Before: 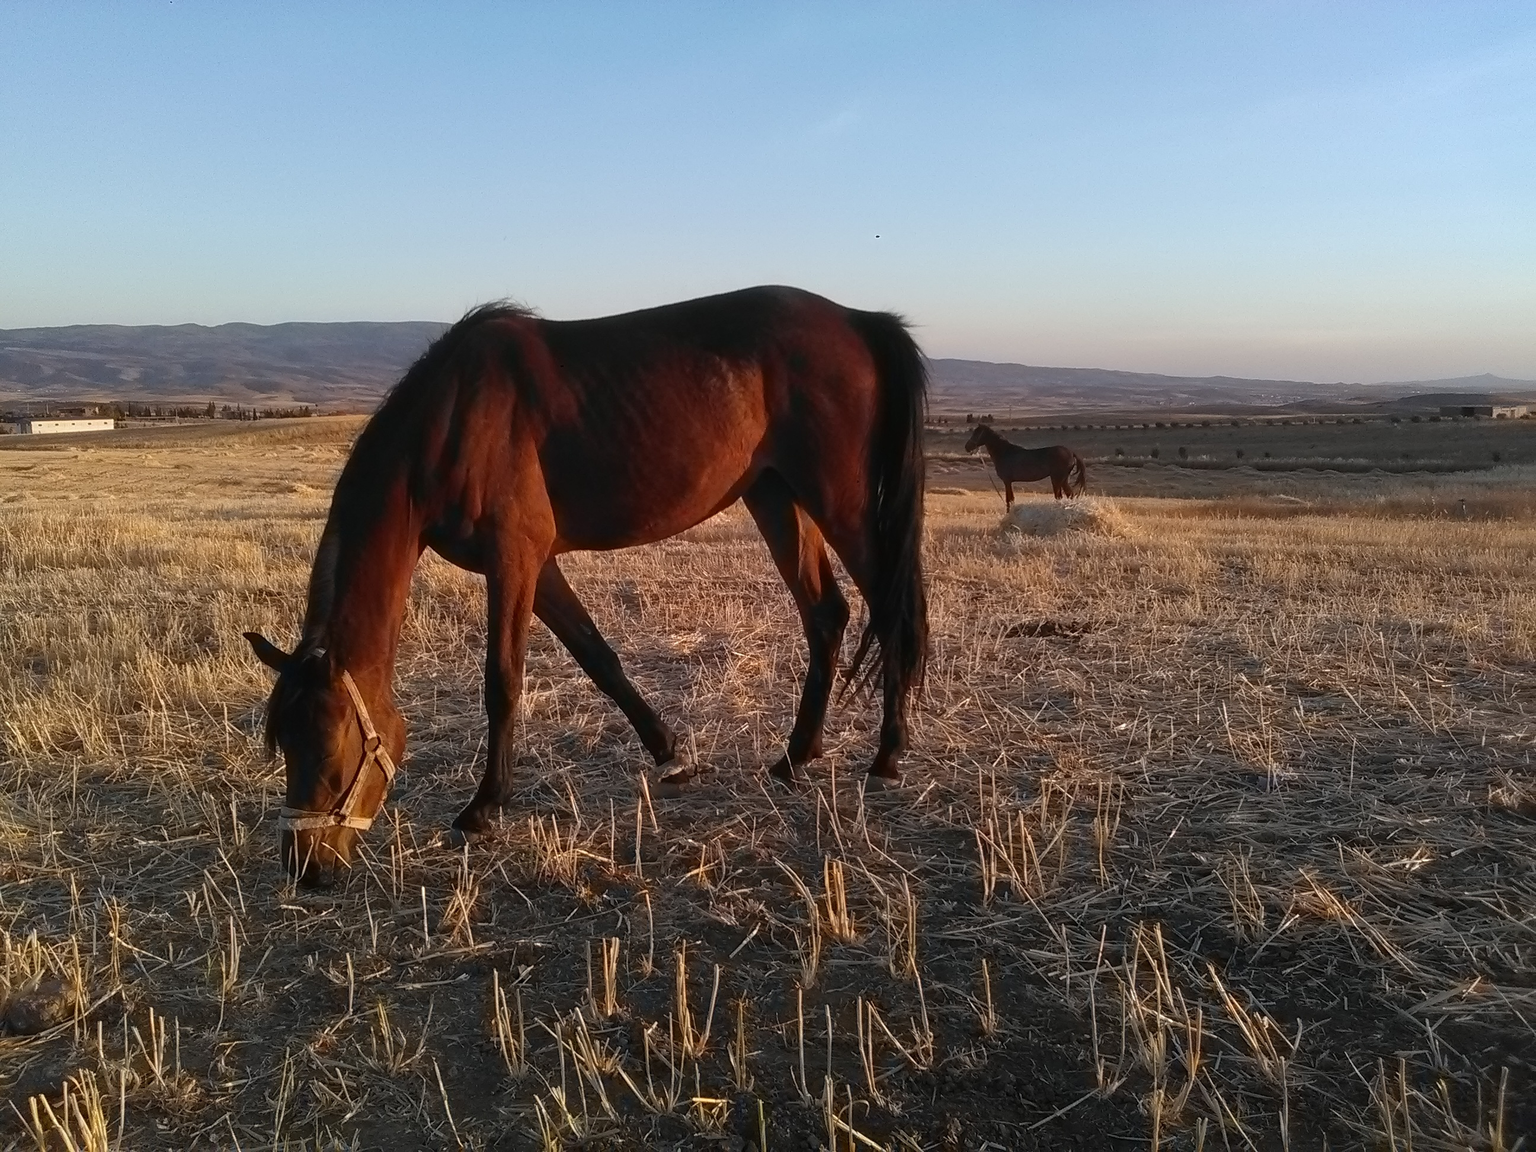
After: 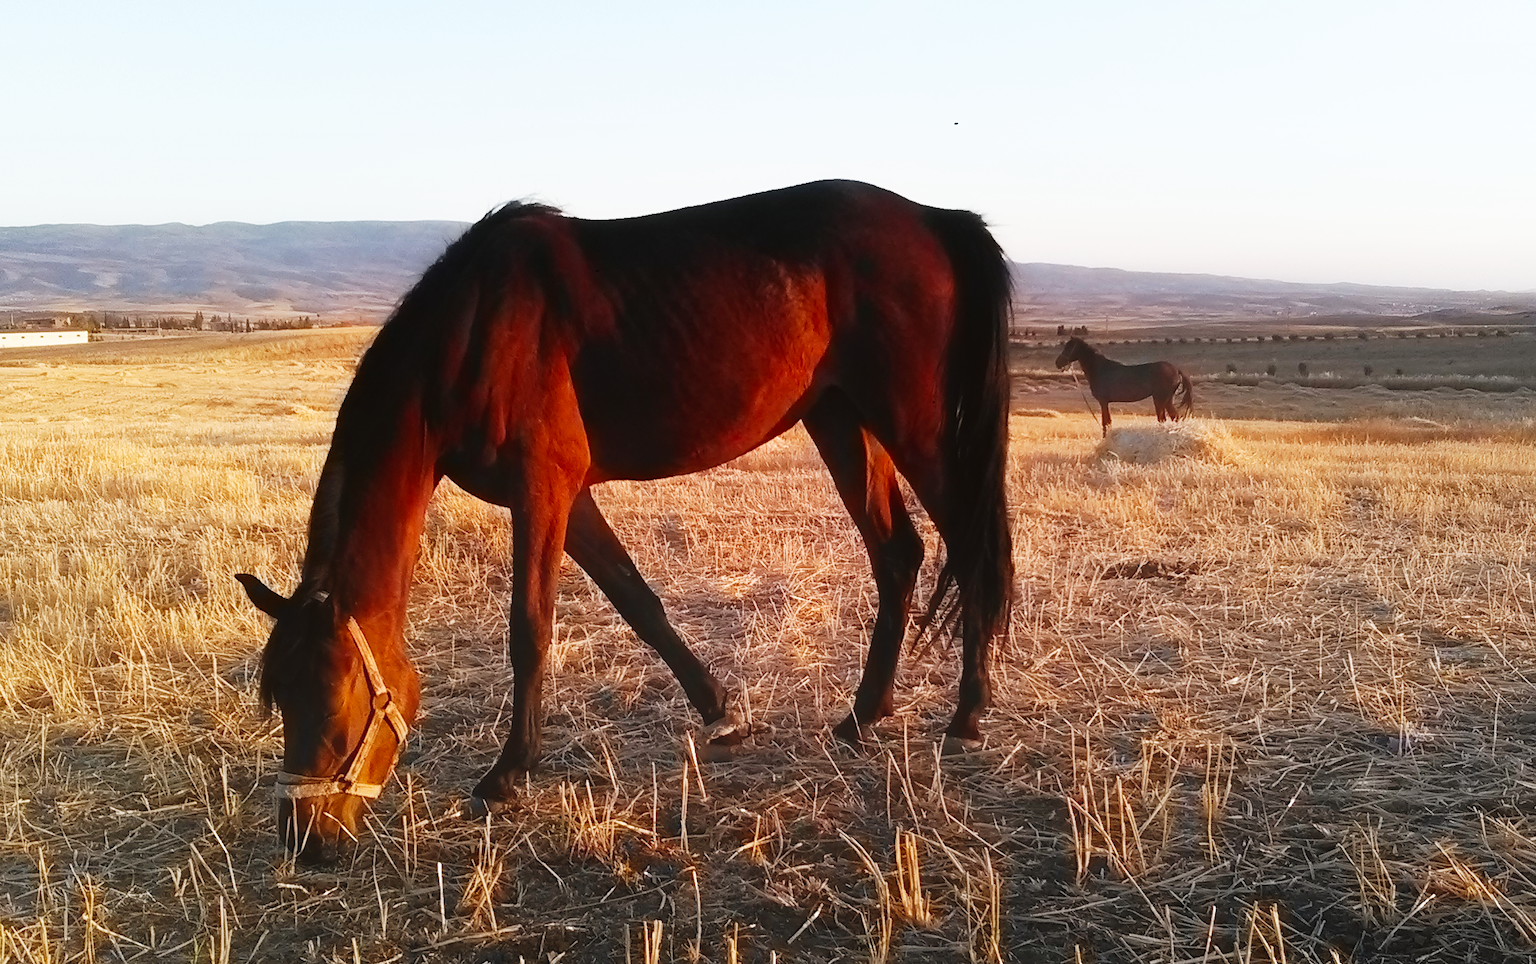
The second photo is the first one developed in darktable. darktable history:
crop and rotate: left 2.419%, top 11.184%, right 9.601%, bottom 15.111%
base curve: curves: ch0 [(0, 0) (0.007, 0.004) (0.027, 0.03) (0.046, 0.07) (0.207, 0.54) (0.442, 0.872) (0.673, 0.972) (1, 1)], preserve colors none
contrast equalizer: y [[0.6 ×6], [0.55 ×6], [0 ×6], [0 ×6], [0 ×6]], mix -0.986
